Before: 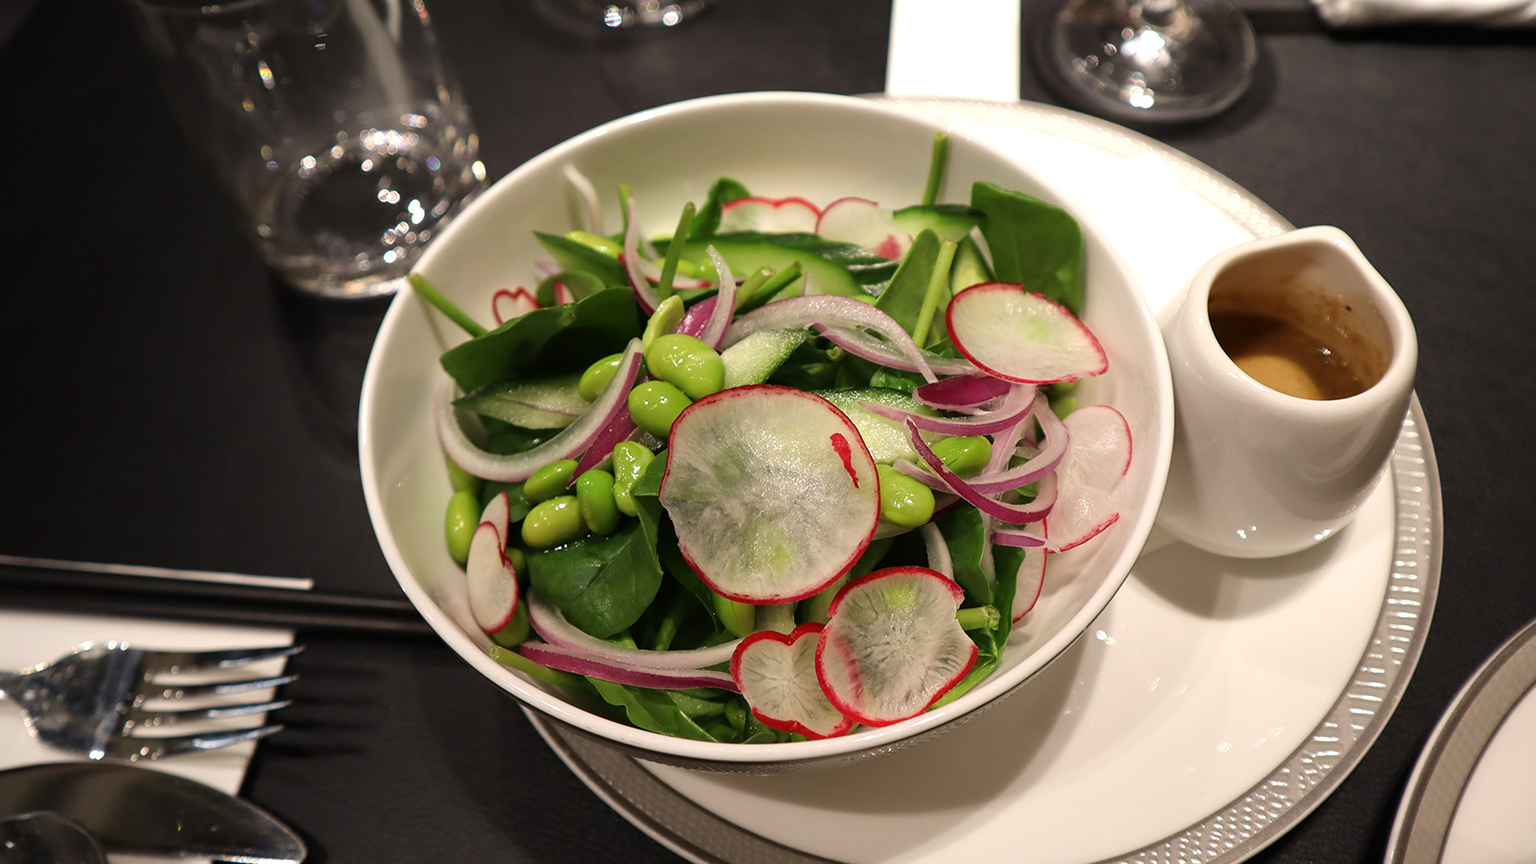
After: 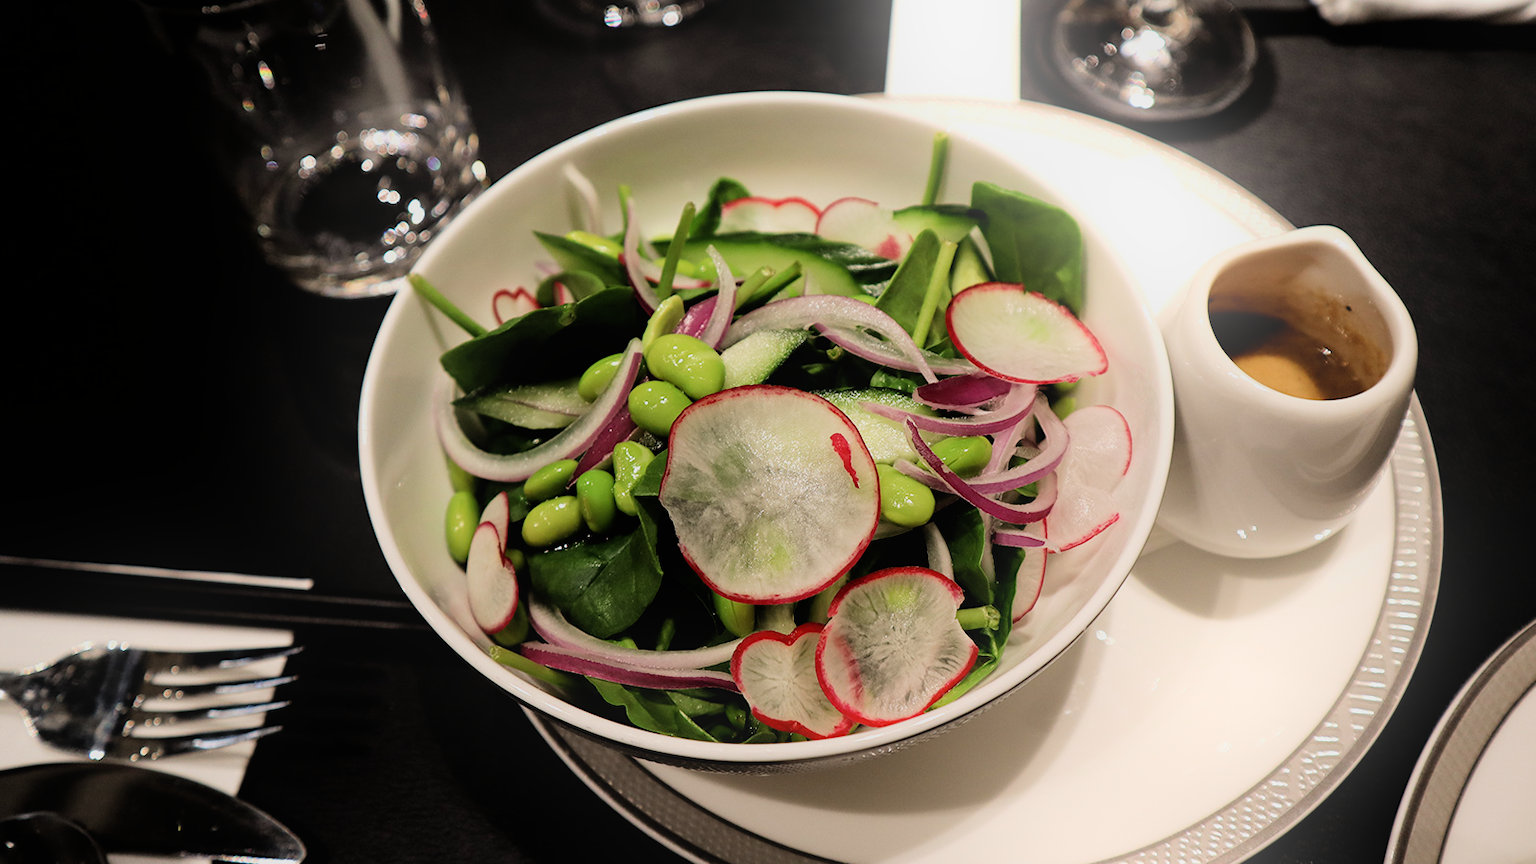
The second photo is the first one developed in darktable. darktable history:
bloom: size 16%, threshold 98%, strength 20%
filmic rgb: black relative exposure -5 EV, hardness 2.88, contrast 1.3
